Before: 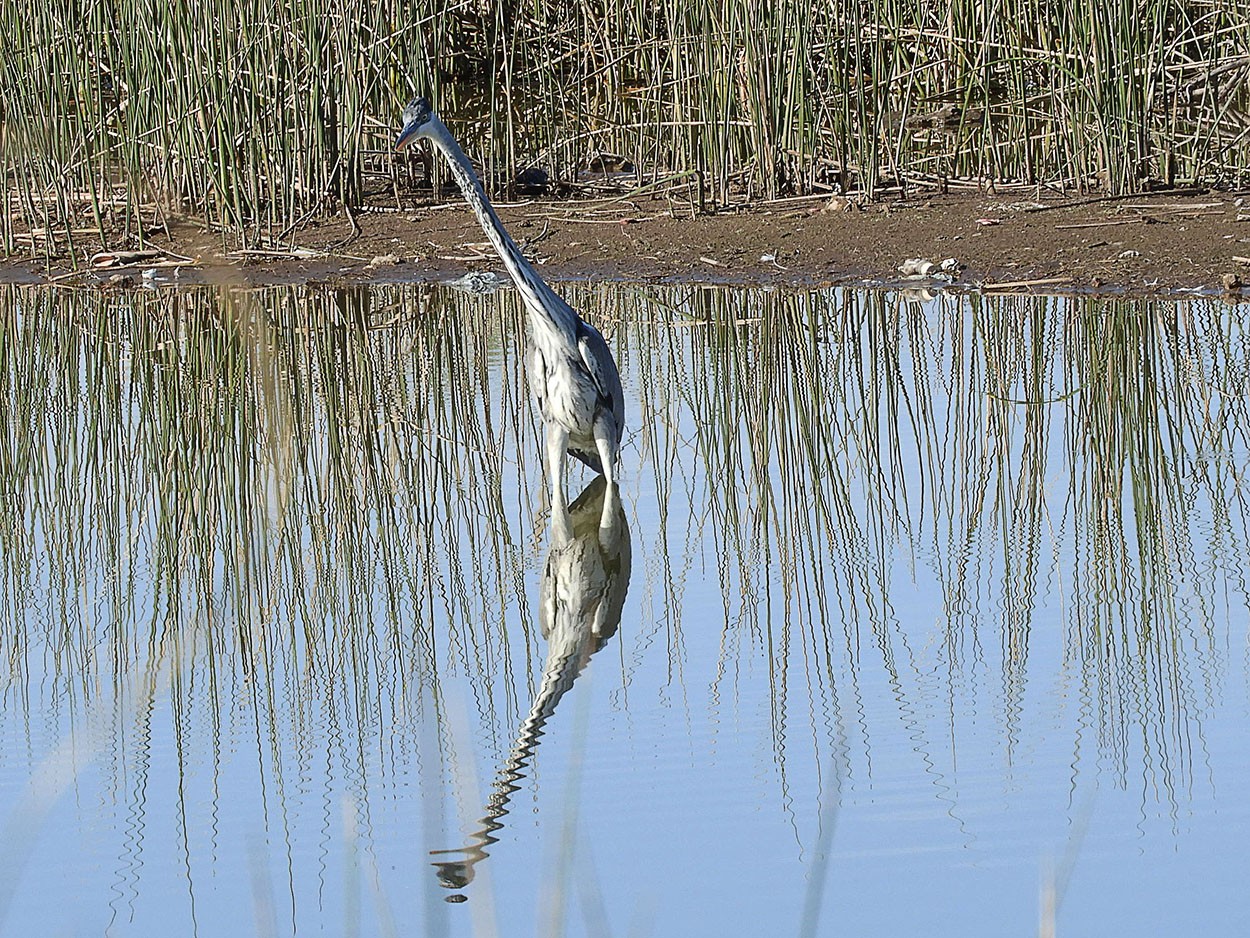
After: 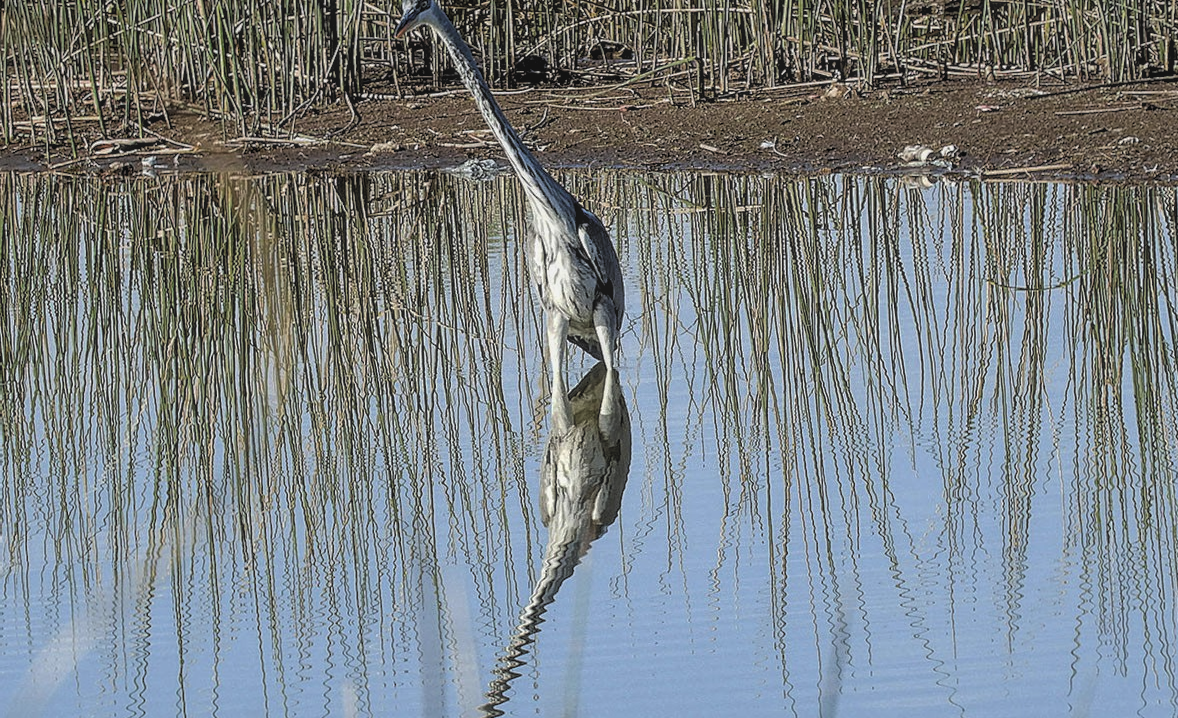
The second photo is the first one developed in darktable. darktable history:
local contrast: highlights 66%, shadows 34%, detail 167%, midtone range 0.2
crop and rotate: angle 0.064°, top 12.032%, right 5.6%, bottom 11.297%
levels: levels [0.116, 0.574, 1]
